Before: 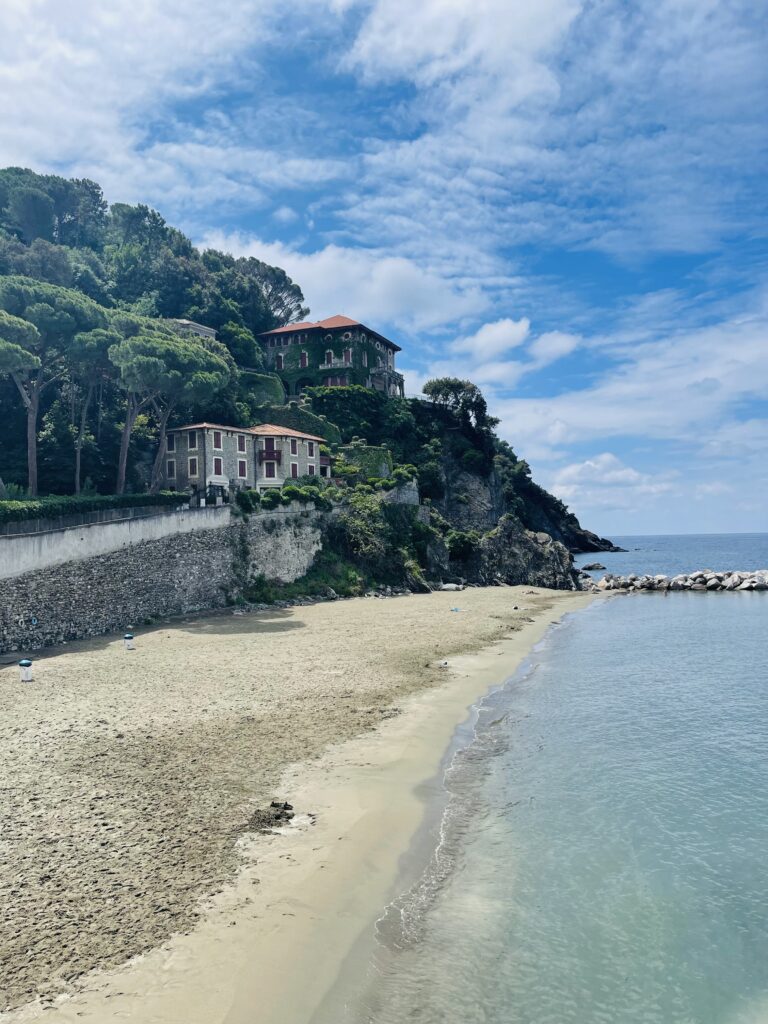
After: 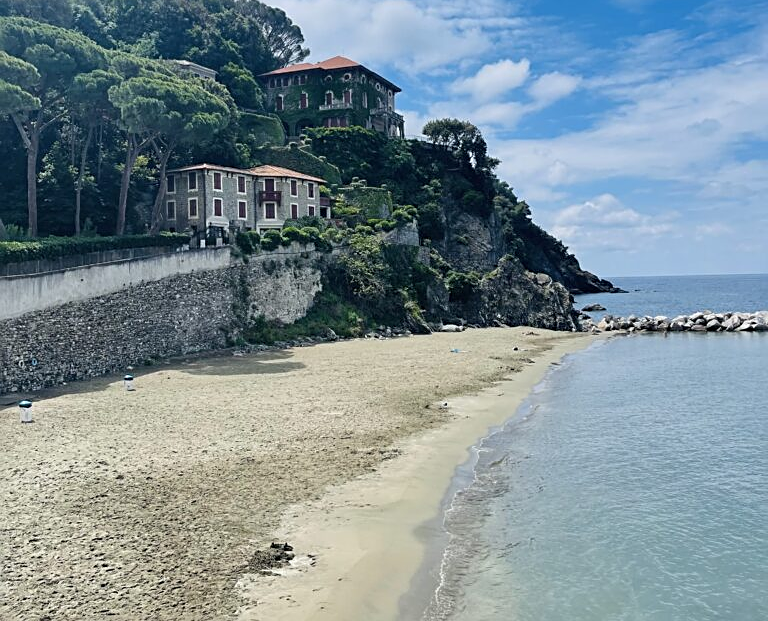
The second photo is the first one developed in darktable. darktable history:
crop and rotate: top 25.305%, bottom 13.955%
sharpen: on, module defaults
